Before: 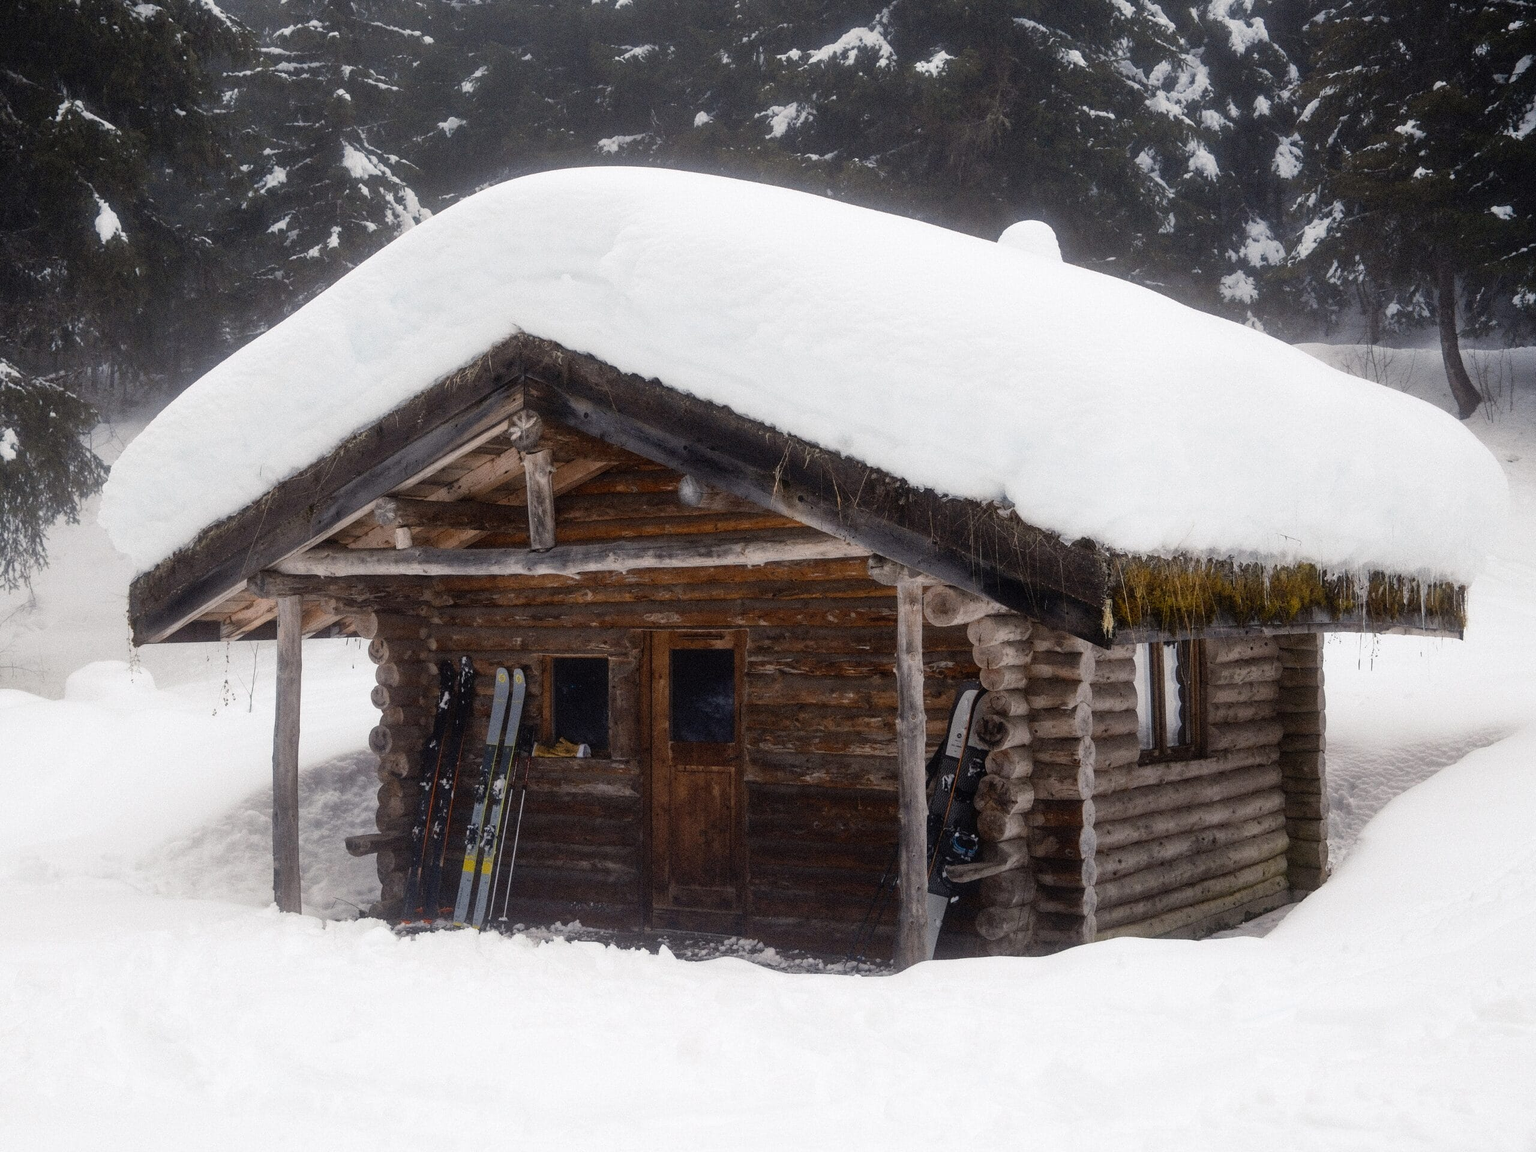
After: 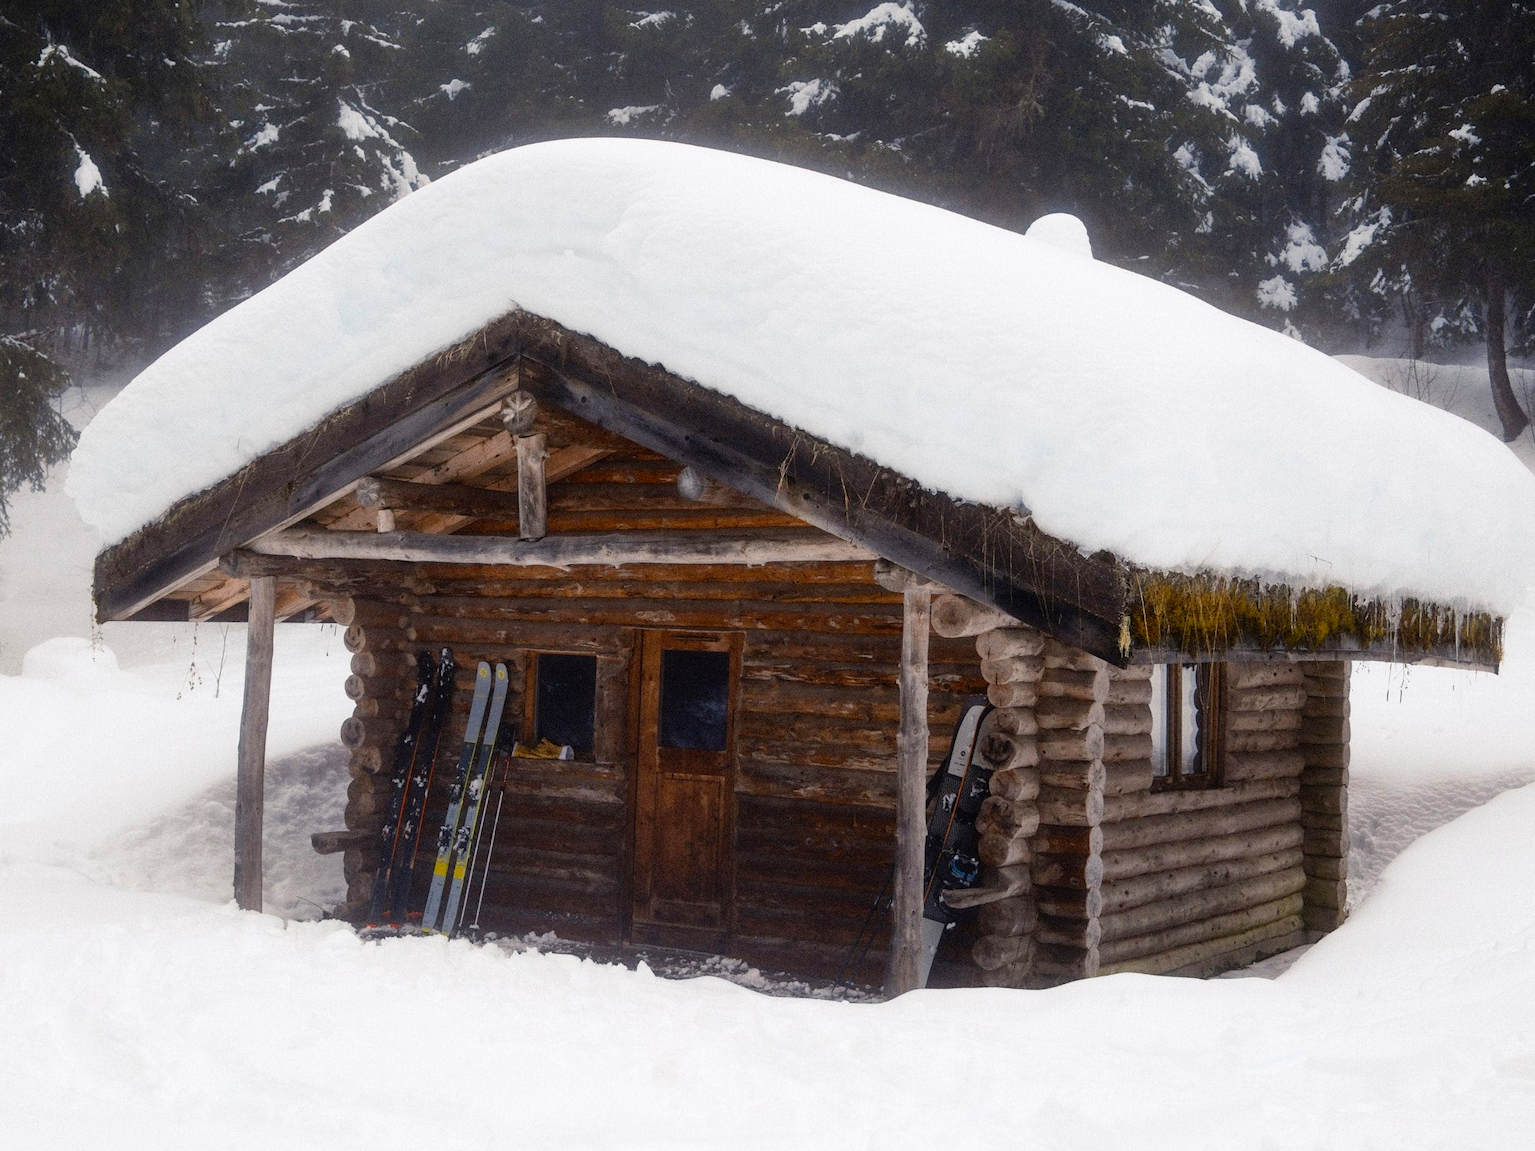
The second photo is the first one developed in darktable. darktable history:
crop and rotate: angle -2.38°
color correction: saturation 1.32
